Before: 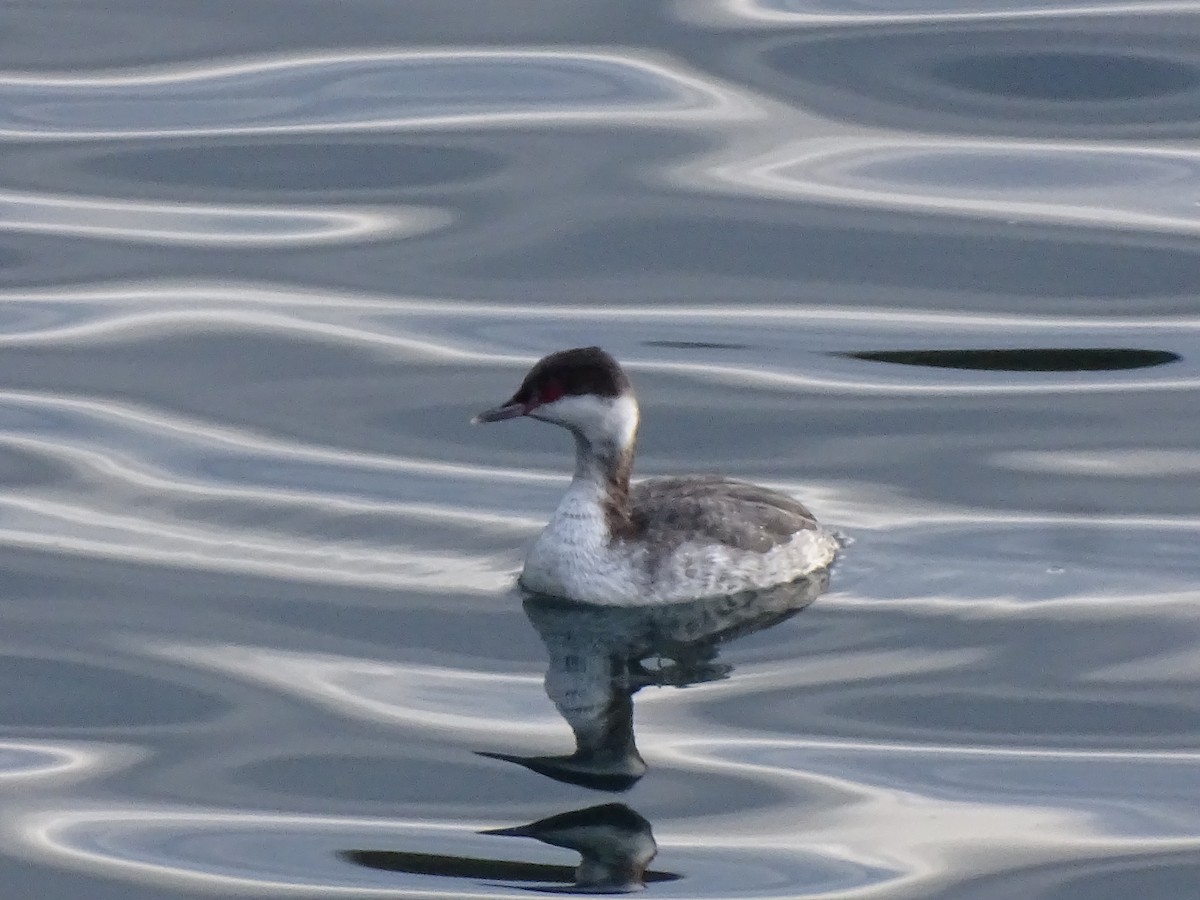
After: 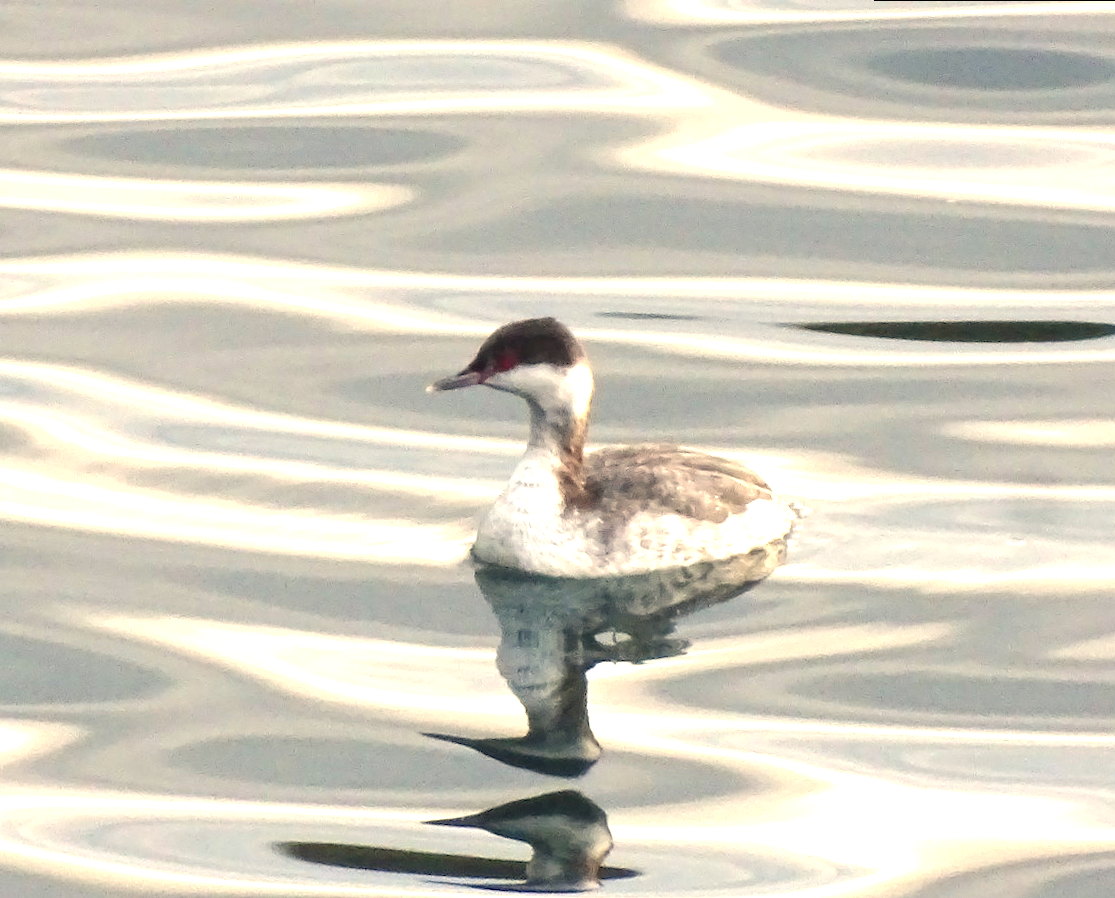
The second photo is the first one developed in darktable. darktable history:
exposure: black level correction 0, exposure 1.625 EV, compensate exposure bias true, compensate highlight preservation false
white balance: red 1.123, blue 0.83
rotate and perspective: rotation 0.215°, lens shift (vertical) -0.139, crop left 0.069, crop right 0.939, crop top 0.002, crop bottom 0.996
